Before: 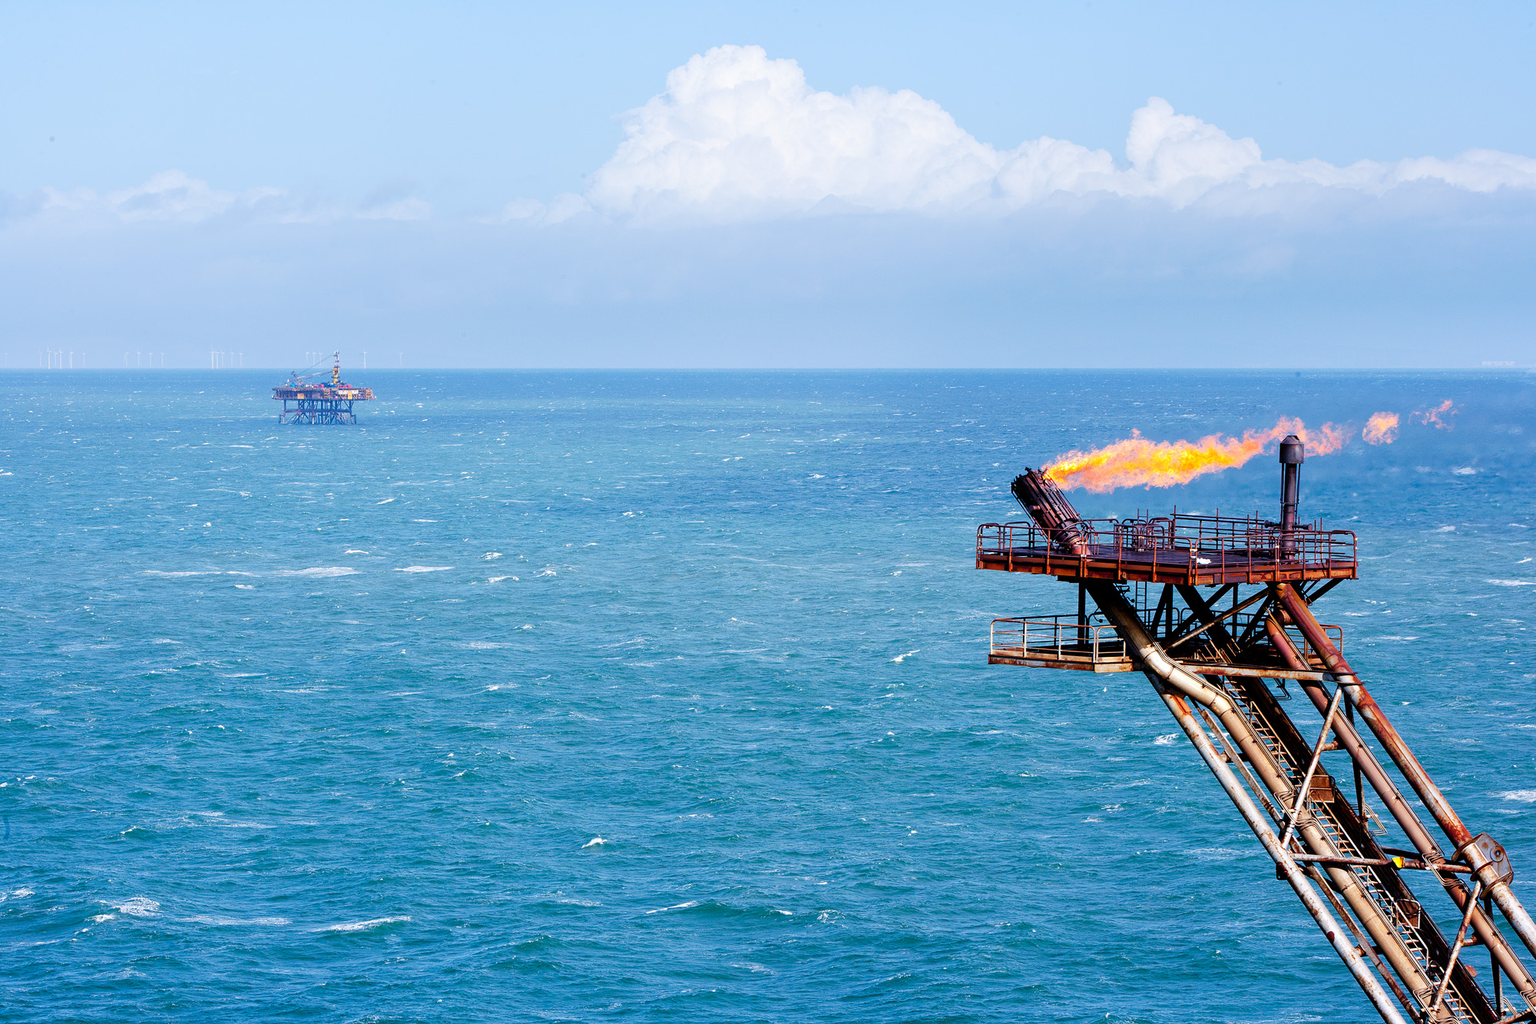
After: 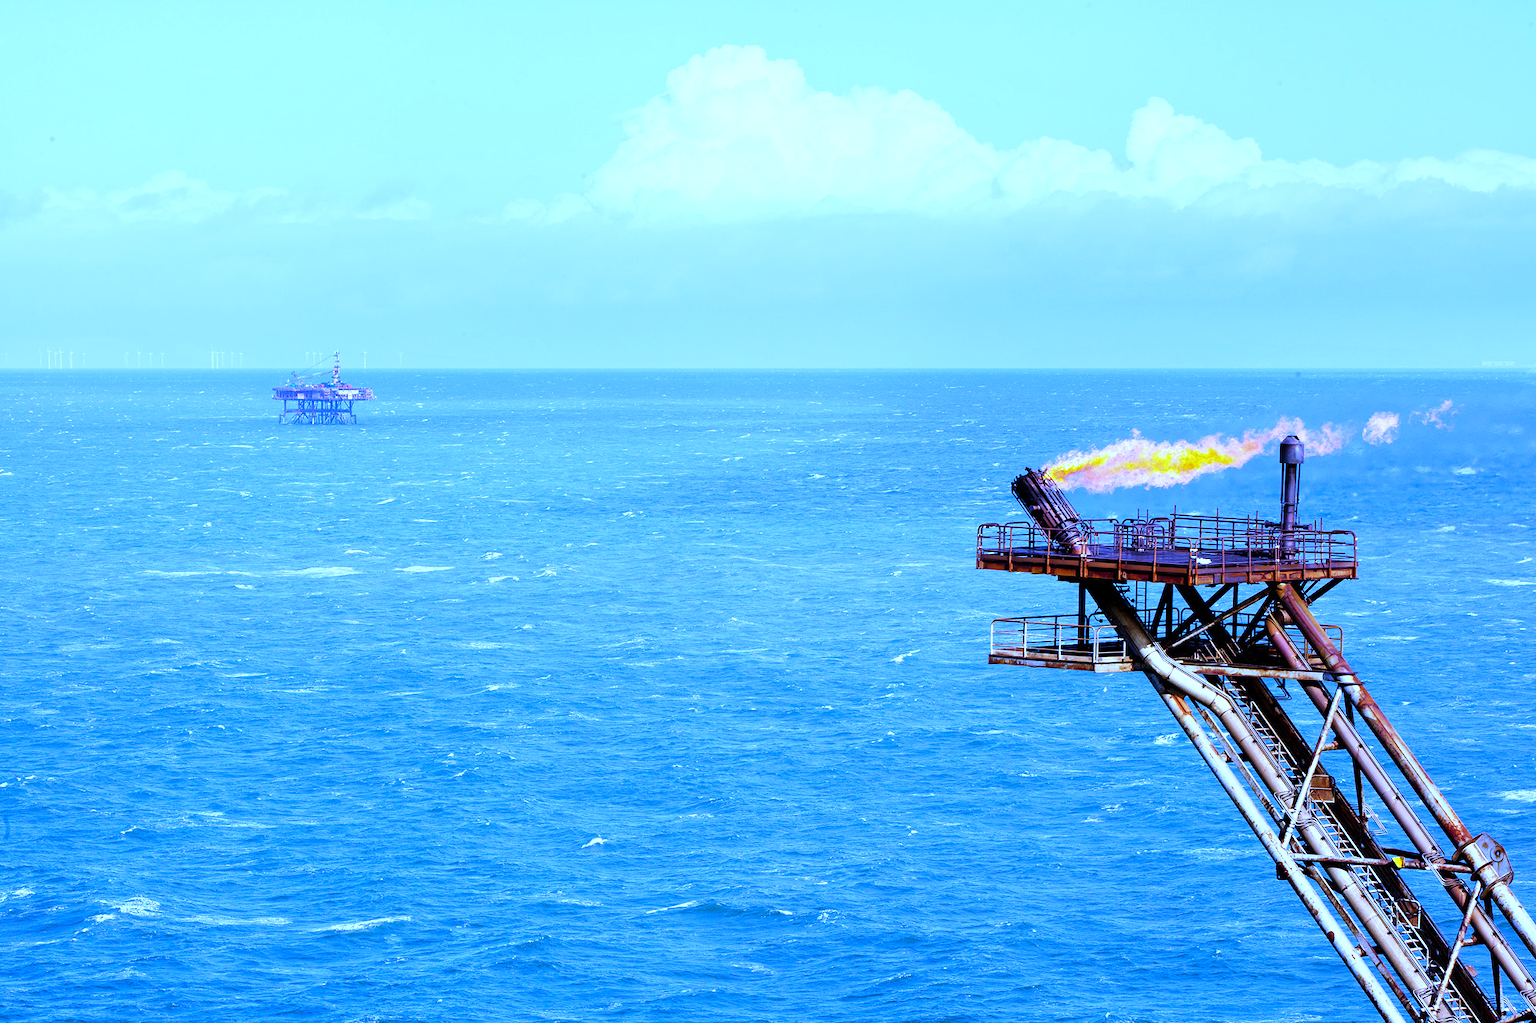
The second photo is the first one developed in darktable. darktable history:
white balance: red 0.766, blue 1.537
exposure: exposure 0.493 EV, compensate highlight preservation false
